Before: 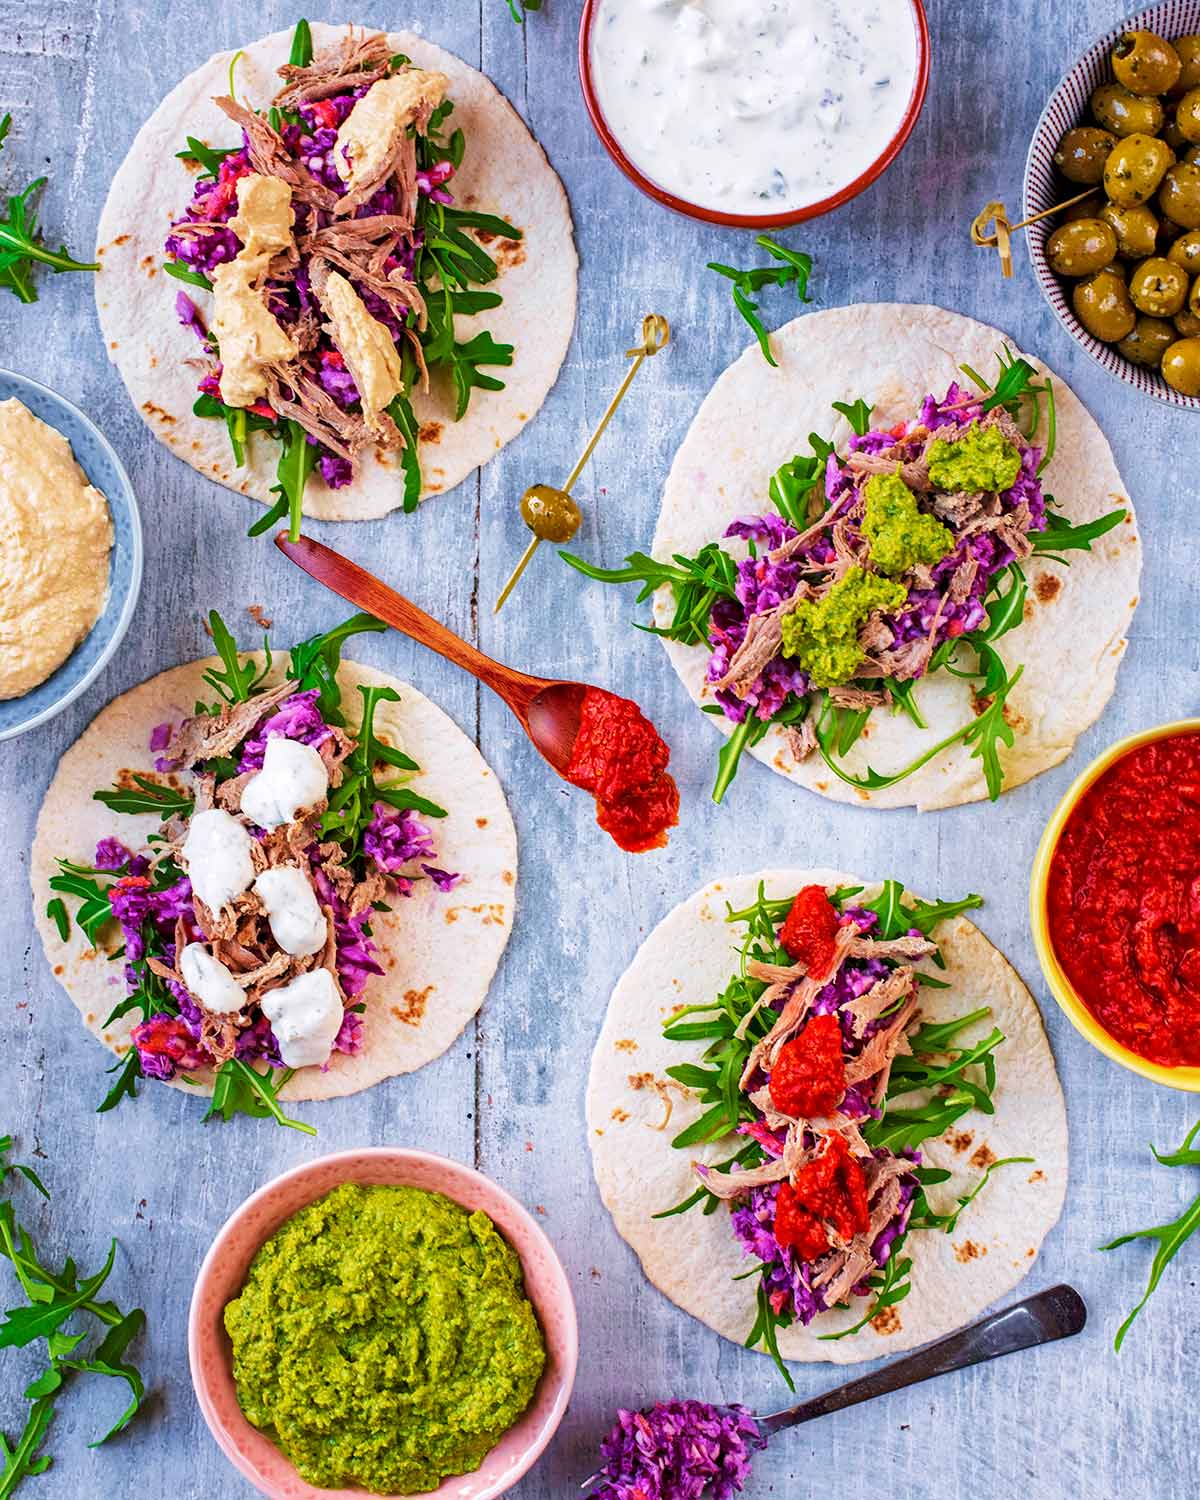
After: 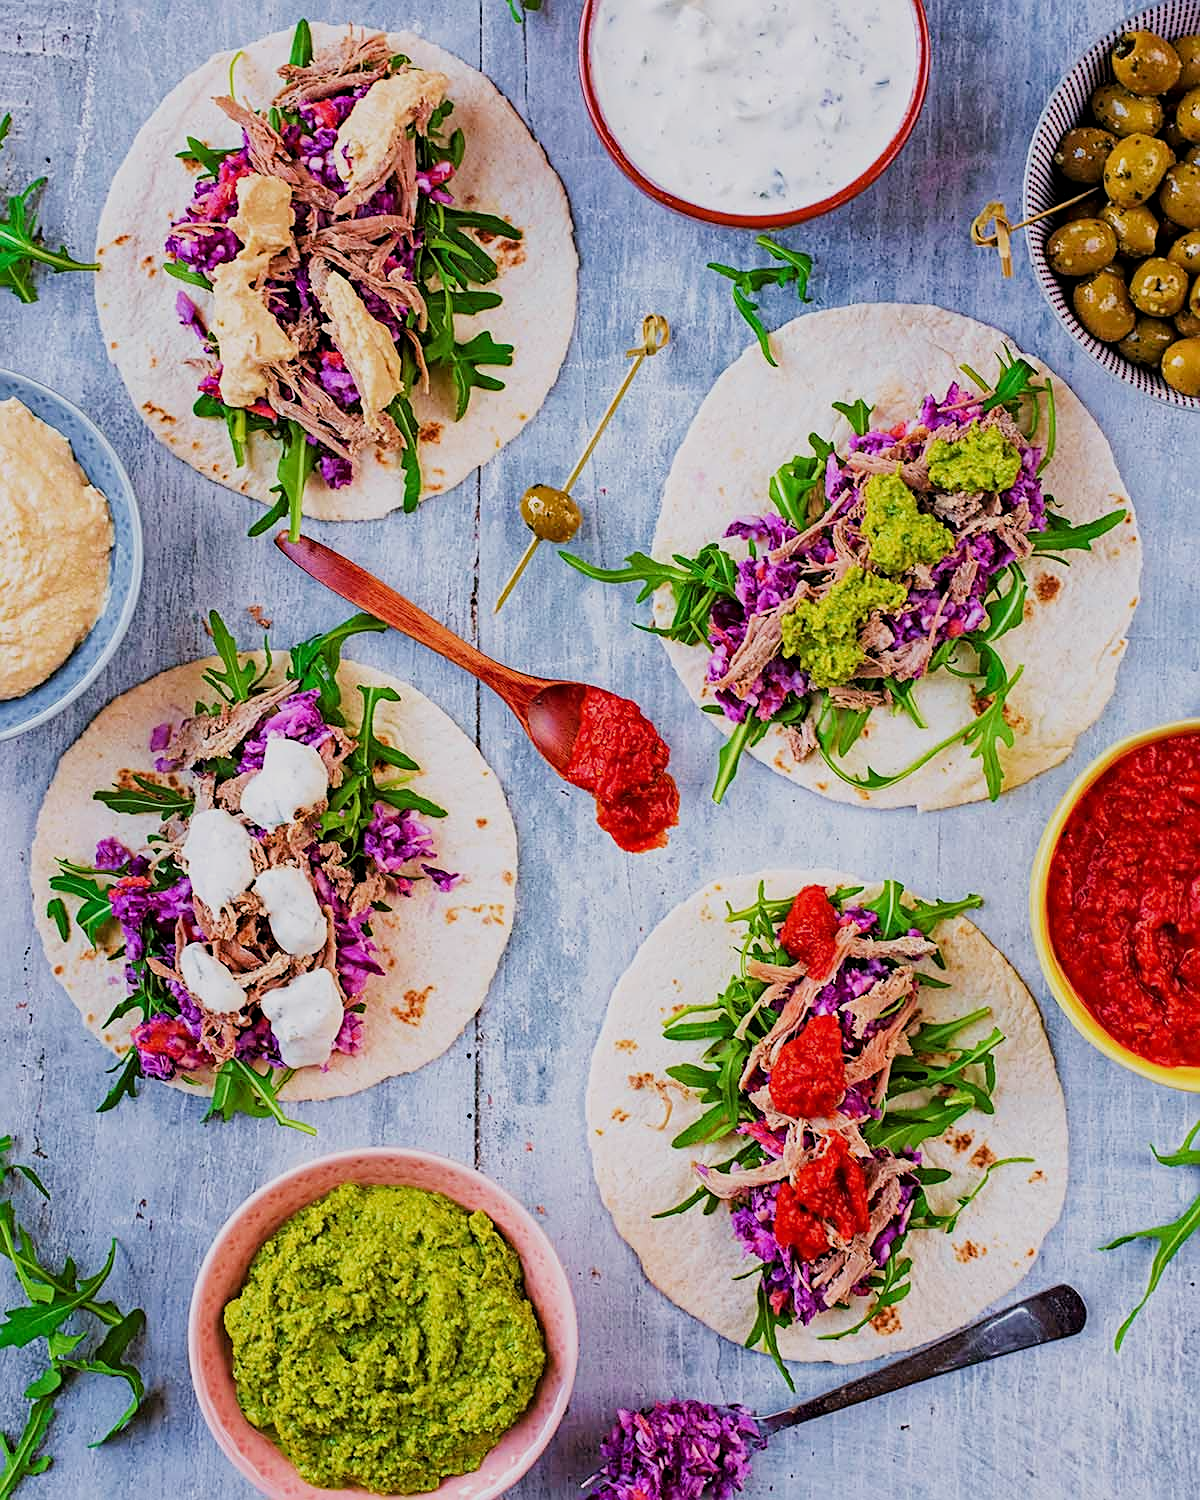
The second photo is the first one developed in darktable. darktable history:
filmic rgb: hardness 4.17
sharpen: on, module defaults
